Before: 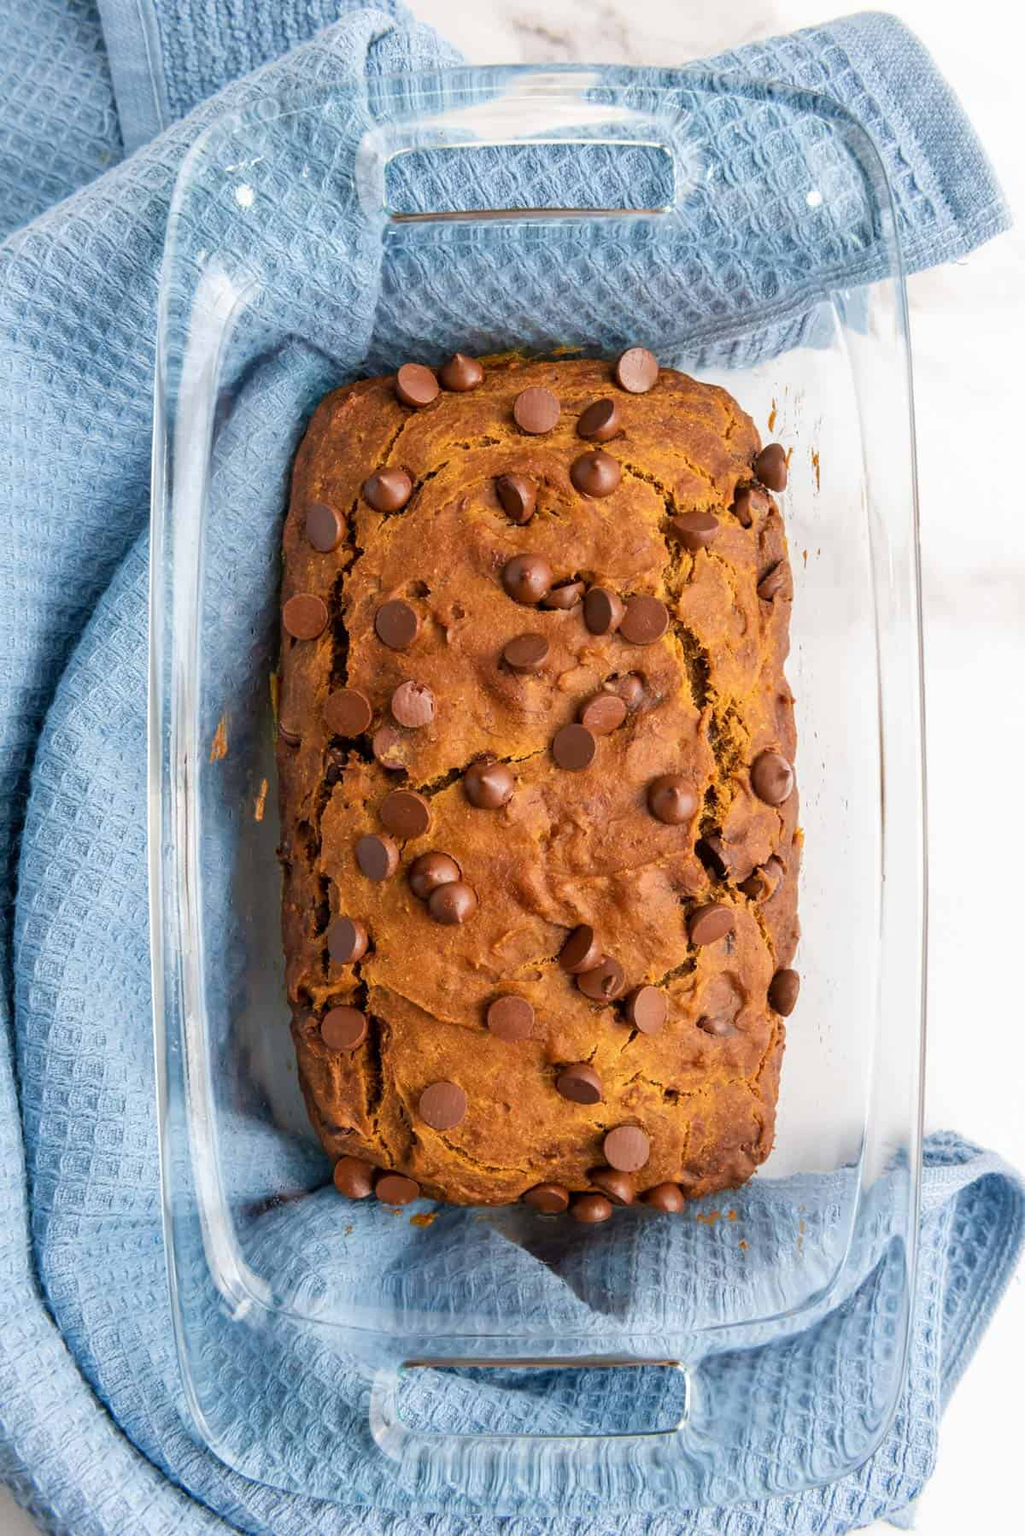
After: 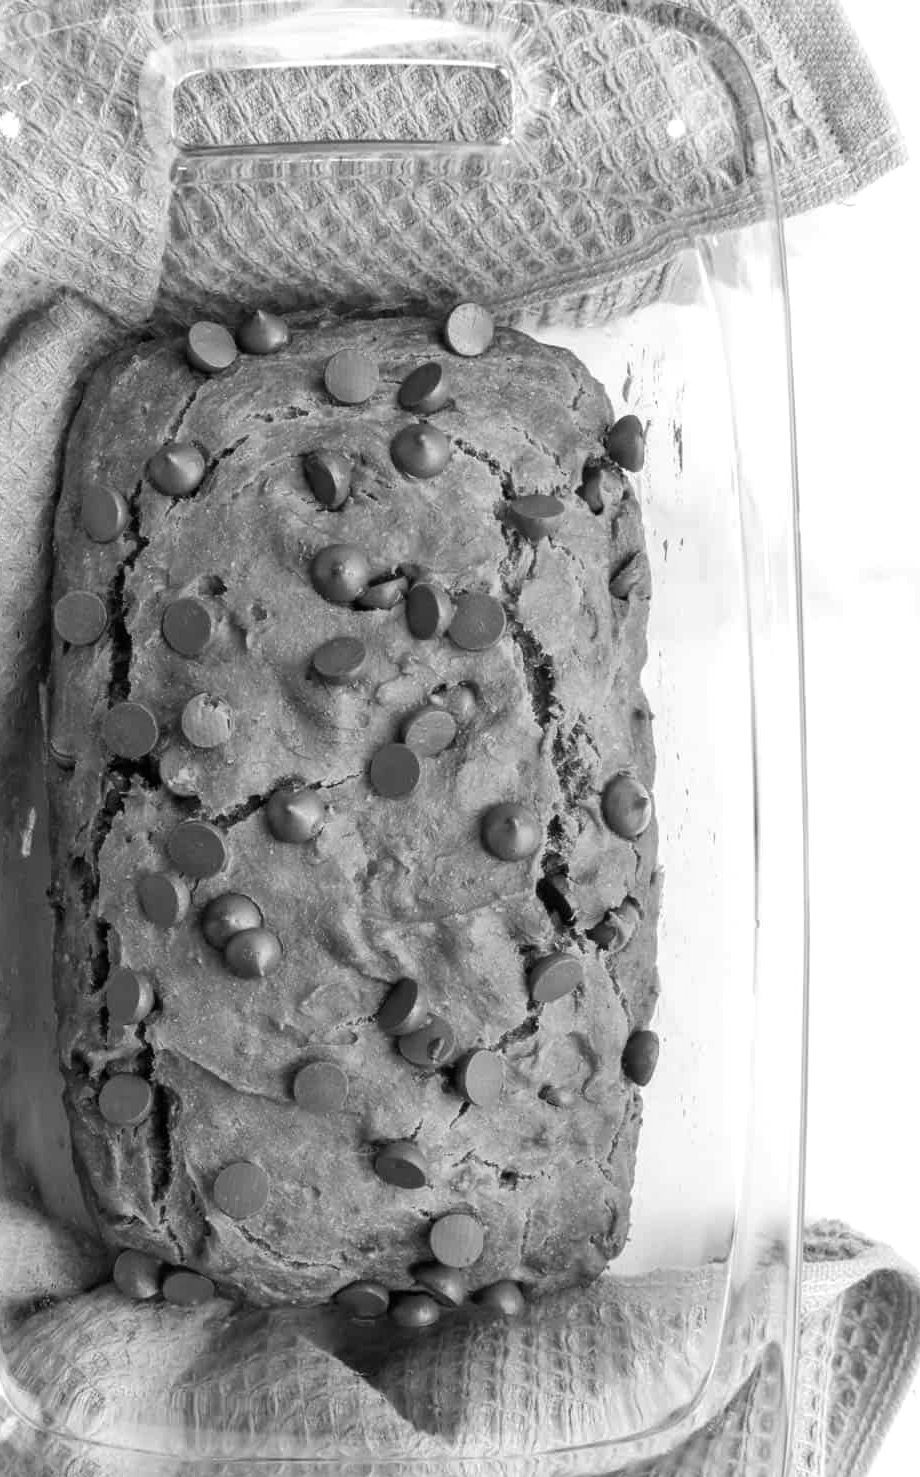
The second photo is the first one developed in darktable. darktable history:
monochrome: on, module defaults
exposure: exposure 0.127 EV, compensate highlight preservation false
crop: left 23.095%, top 5.827%, bottom 11.854%
white balance: red 1.05, blue 1.072
